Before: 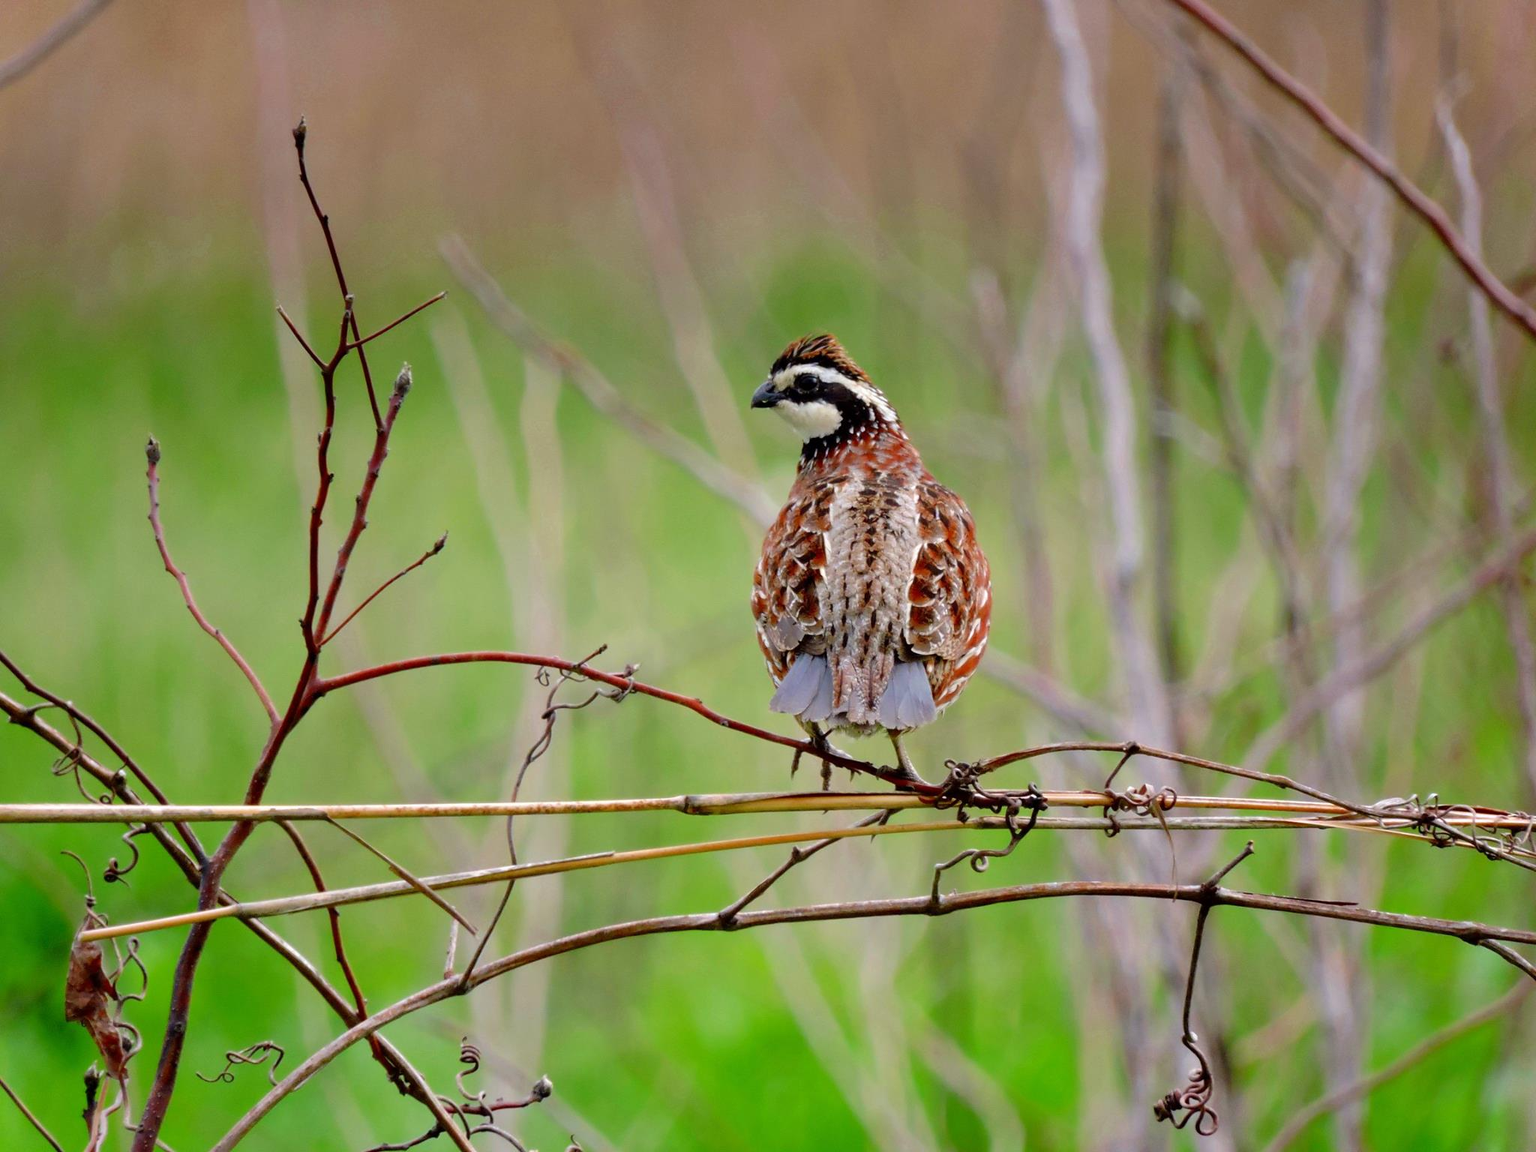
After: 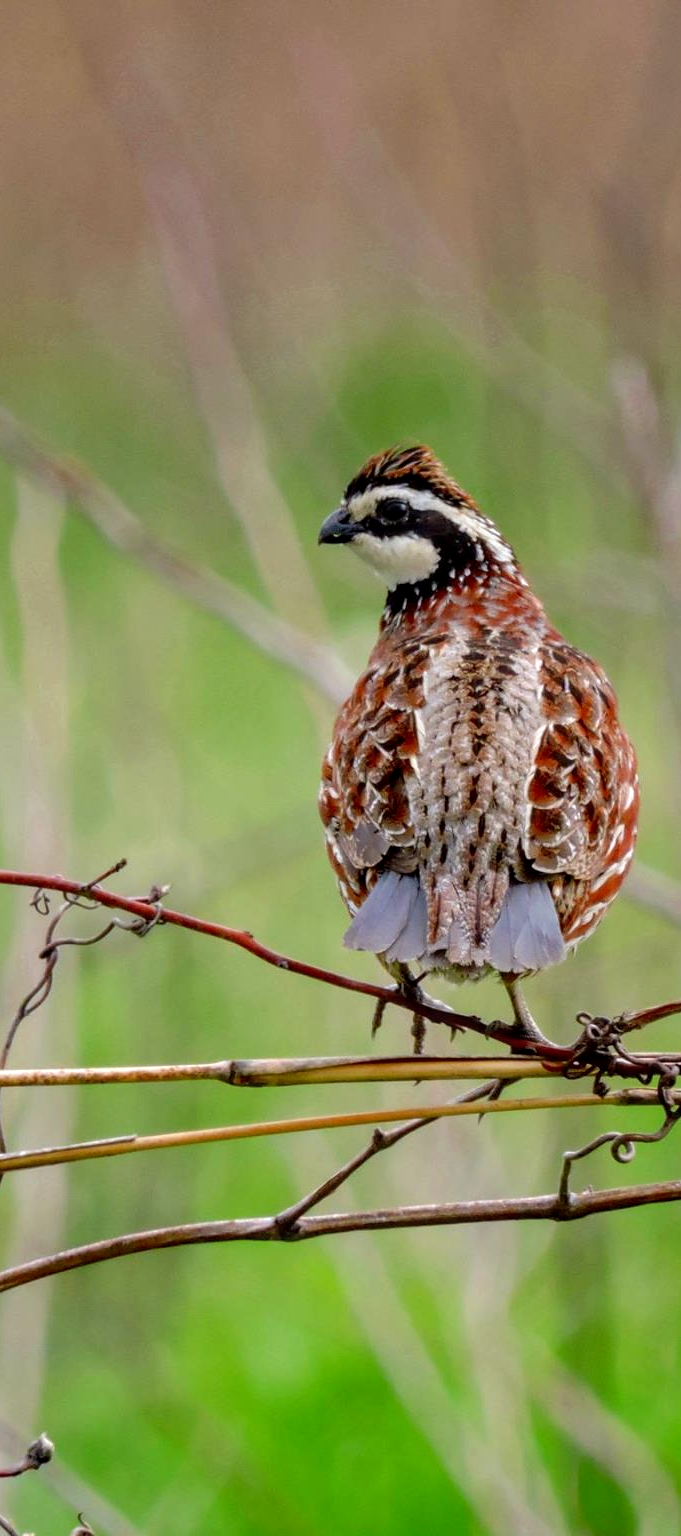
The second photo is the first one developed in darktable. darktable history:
local contrast: on, module defaults
crop: left 33.36%, right 33.36%
